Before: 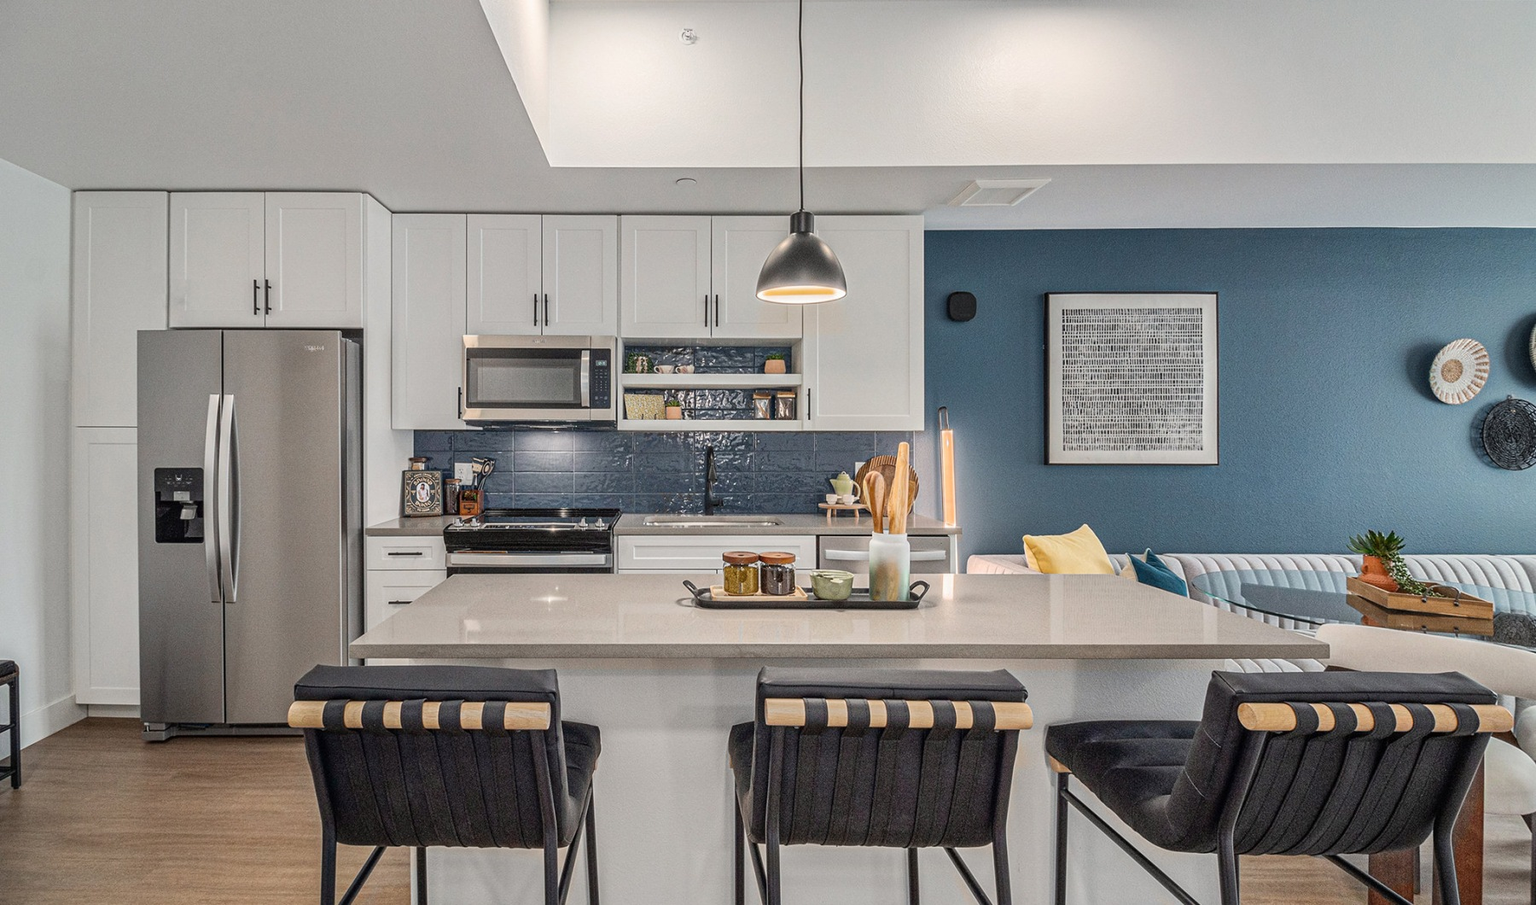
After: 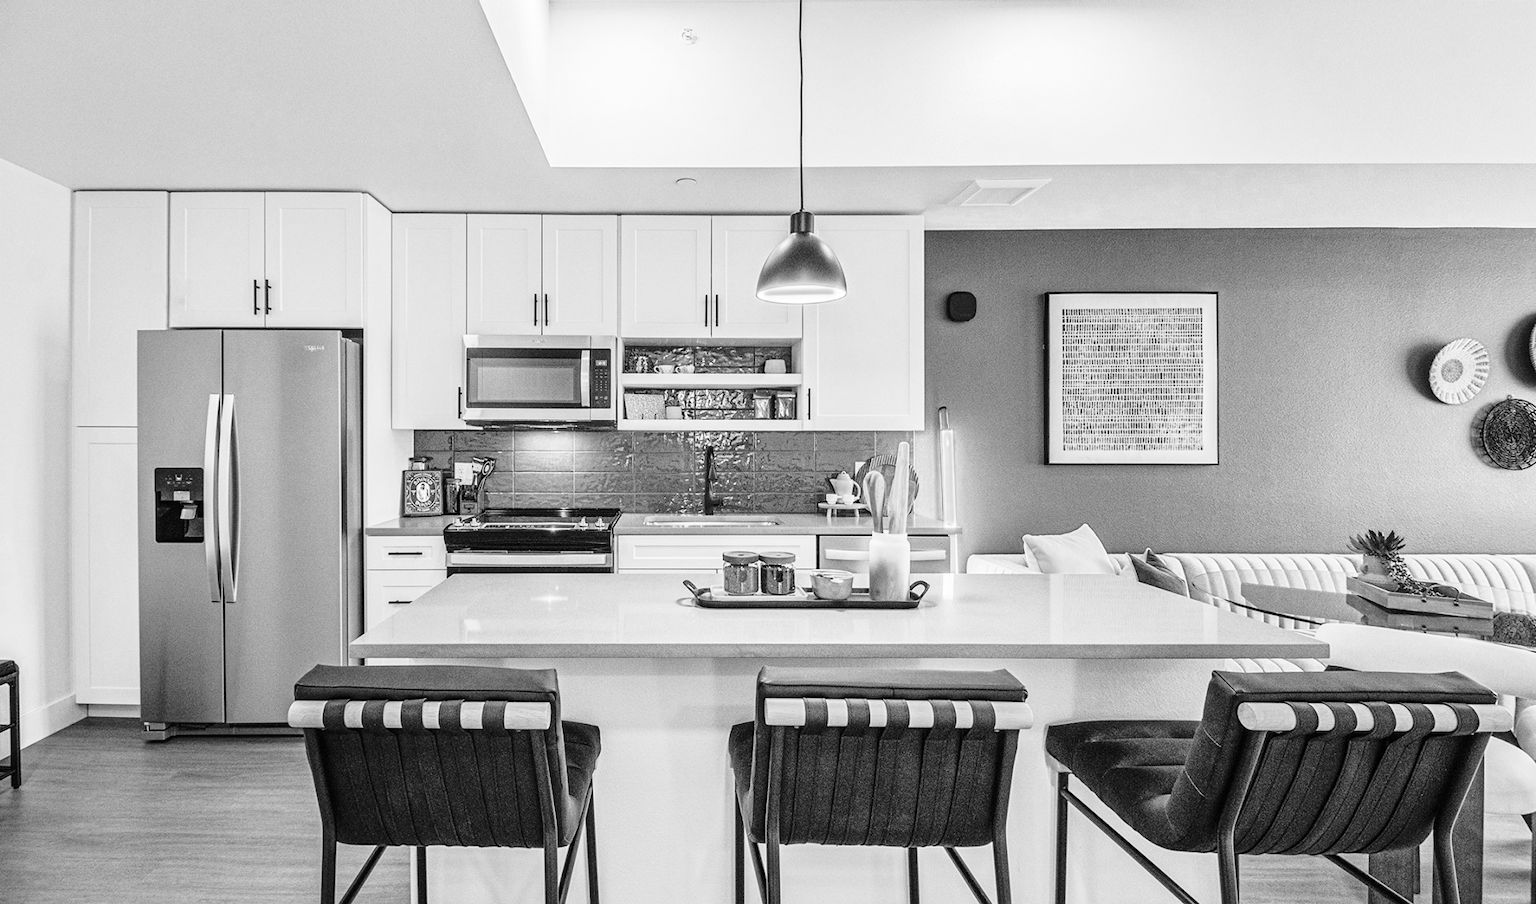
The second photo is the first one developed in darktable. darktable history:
base curve: curves: ch0 [(0, 0) (0.028, 0.03) (0.121, 0.232) (0.46, 0.748) (0.859, 0.968) (1, 1)], preserve colors none
color zones: curves: ch0 [(0, 0.613) (0.01, 0.613) (0.245, 0.448) (0.498, 0.529) (0.642, 0.665) (0.879, 0.777) (0.99, 0.613)]; ch1 [(0, 0) (0.143, 0) (0.286, 0) (0.429, 0) (0.571, 0) (0.714, 0) (0.857, 0)]
